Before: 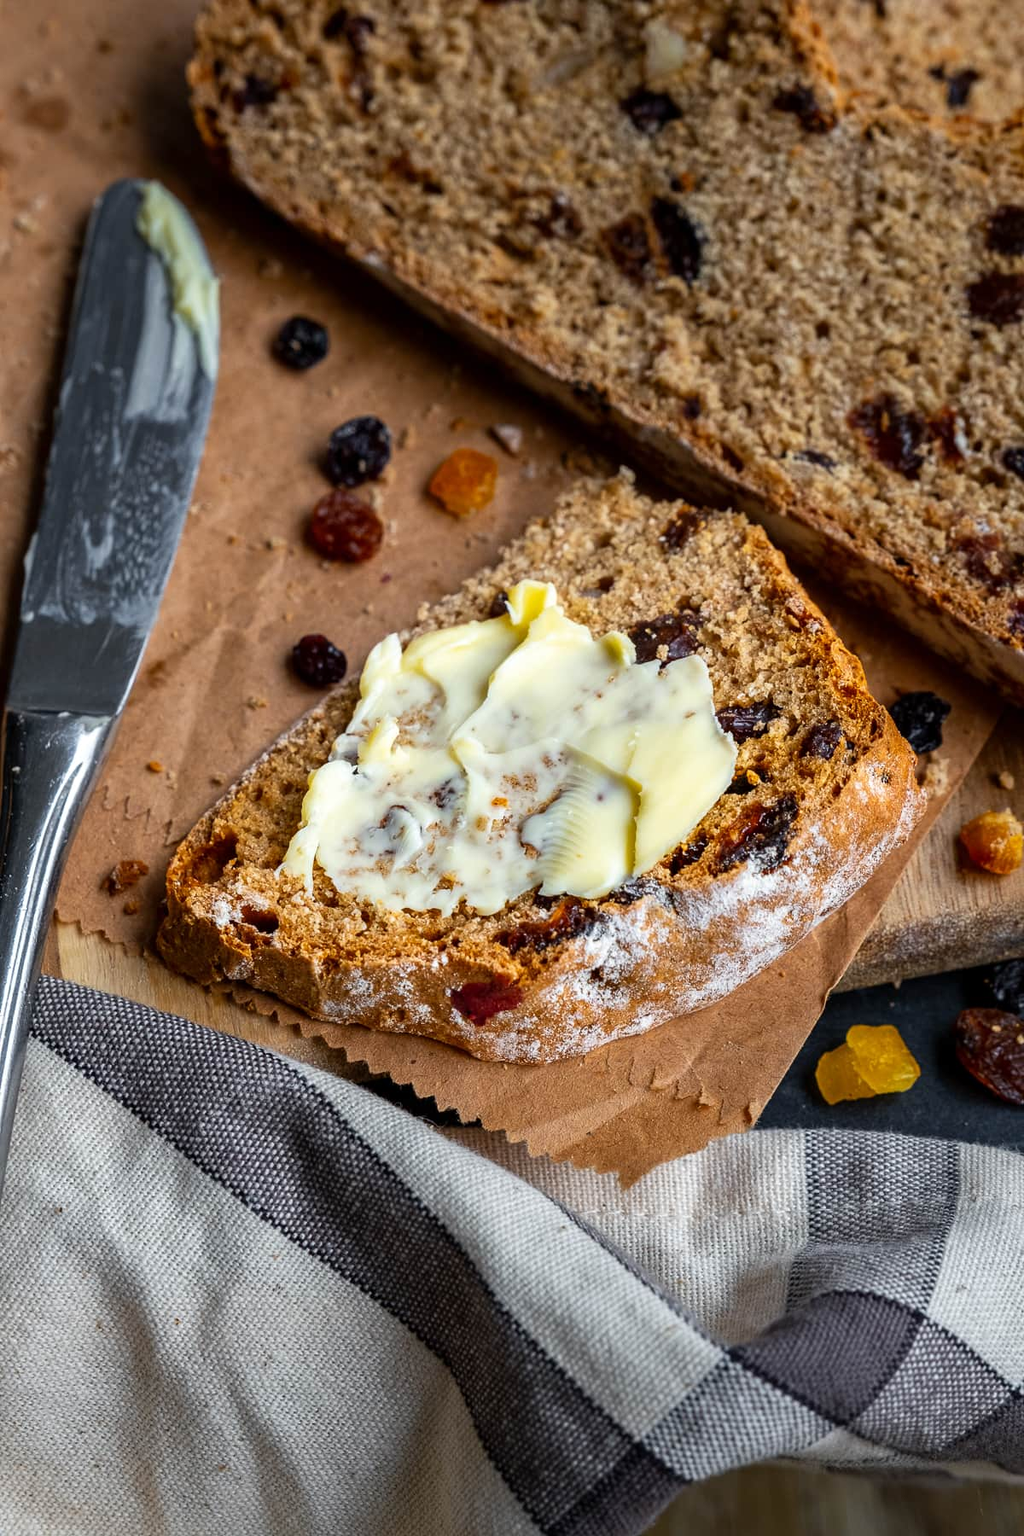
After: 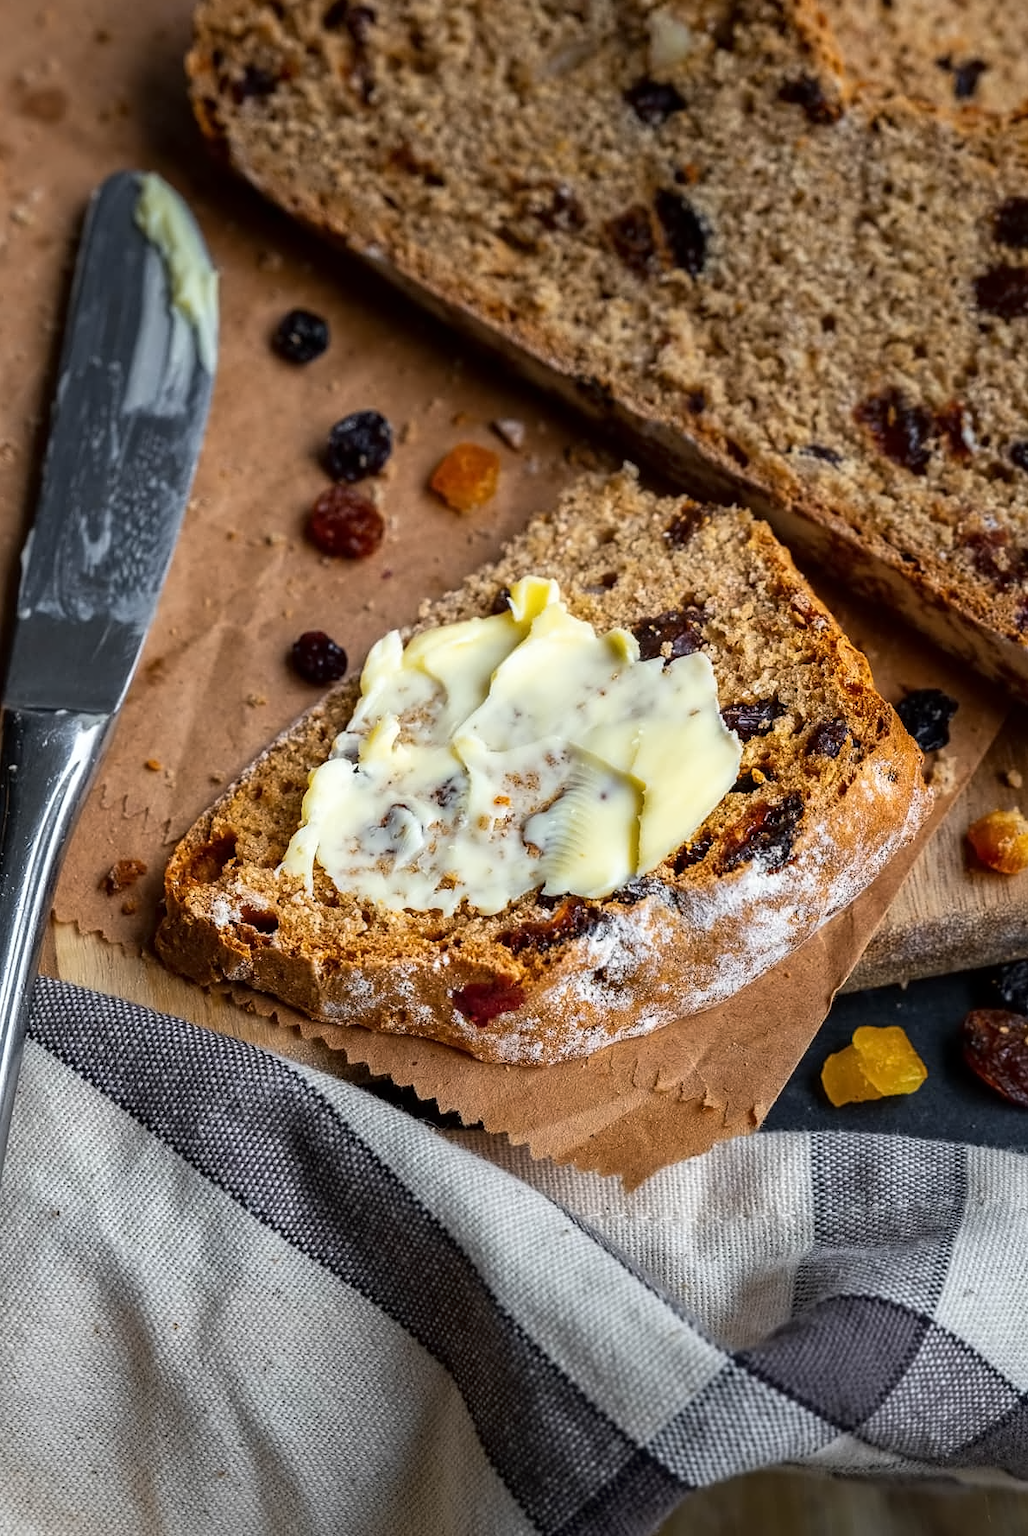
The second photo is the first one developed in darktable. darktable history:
crop: left 0.411%, top 0.708%, right 0.212%, bottom 0.373%
contrast equalizer: y [[0.5 ×4, 0.525, 0.667], [0.5 ×6], [0.5 ×6], [0 ×4, 0.042, 0], [0, 0, 0.004, 0.1, 0.191, 0.131]], mix 0.747
